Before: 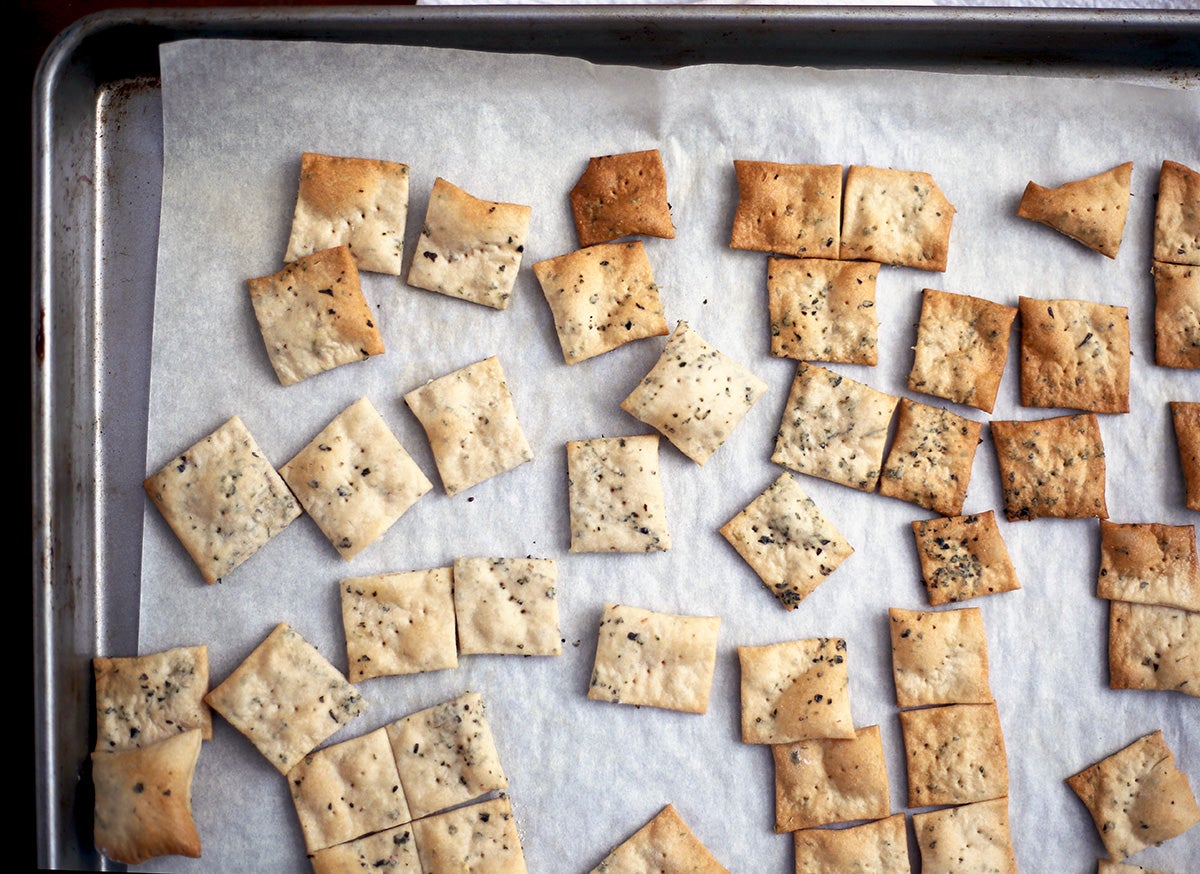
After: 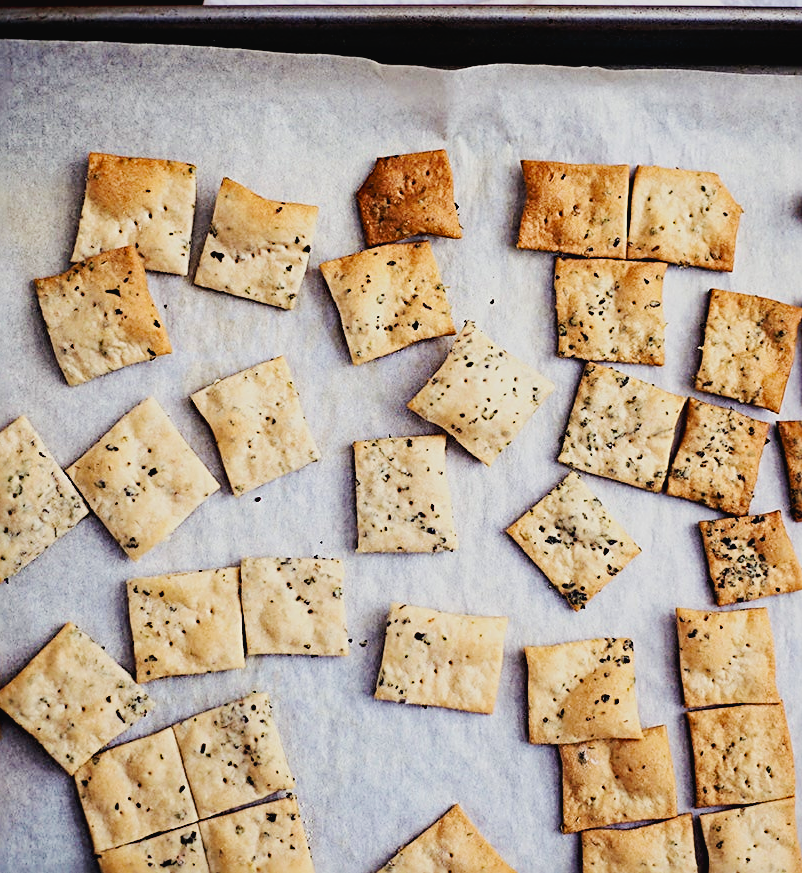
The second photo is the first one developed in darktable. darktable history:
crop and rotate: left 17.751%, right 15.389%
tone curve: curves: ch0 [(0, 0.024) (0.049, 0.038) (0.176, 0.162) (0.33, 0.331) (0.432, 0.475) (0.601, 0.665) (0.843, 0.876) (1, 1)]; ch1 [(0, 0) (0.339, 0.358) (0.445, 0.439) (0.476, 0.47) (0.504, 0.504) (0.53, 0.511) (0.557, 0.558) (0.627, 0.635) (0.728, 0.746) (1, 1)]; ch2 [(0, 0) (0.327, 0.324) (0.417, 0.44) (0.46, 0.453) (0.502, 0.504) (0.526, 0.52) (0.54, 0.564) (0.606, 0.626) (0.76, 0.75) (1, 1)], preserve colors none
haze removal: strength 0.287, distance 0.249, compatibility mode true
velvia: strength 27.04%
filmic rgb: black relative exposure -7.65 EV, white relative exposure 4.56 EV, hardness 3.61
color balance rgb: shadows lift › luminance -9.108%, perceptual saturation grading › global saturation 0.324%
sharpen: radius 2.624, amount 0.693
